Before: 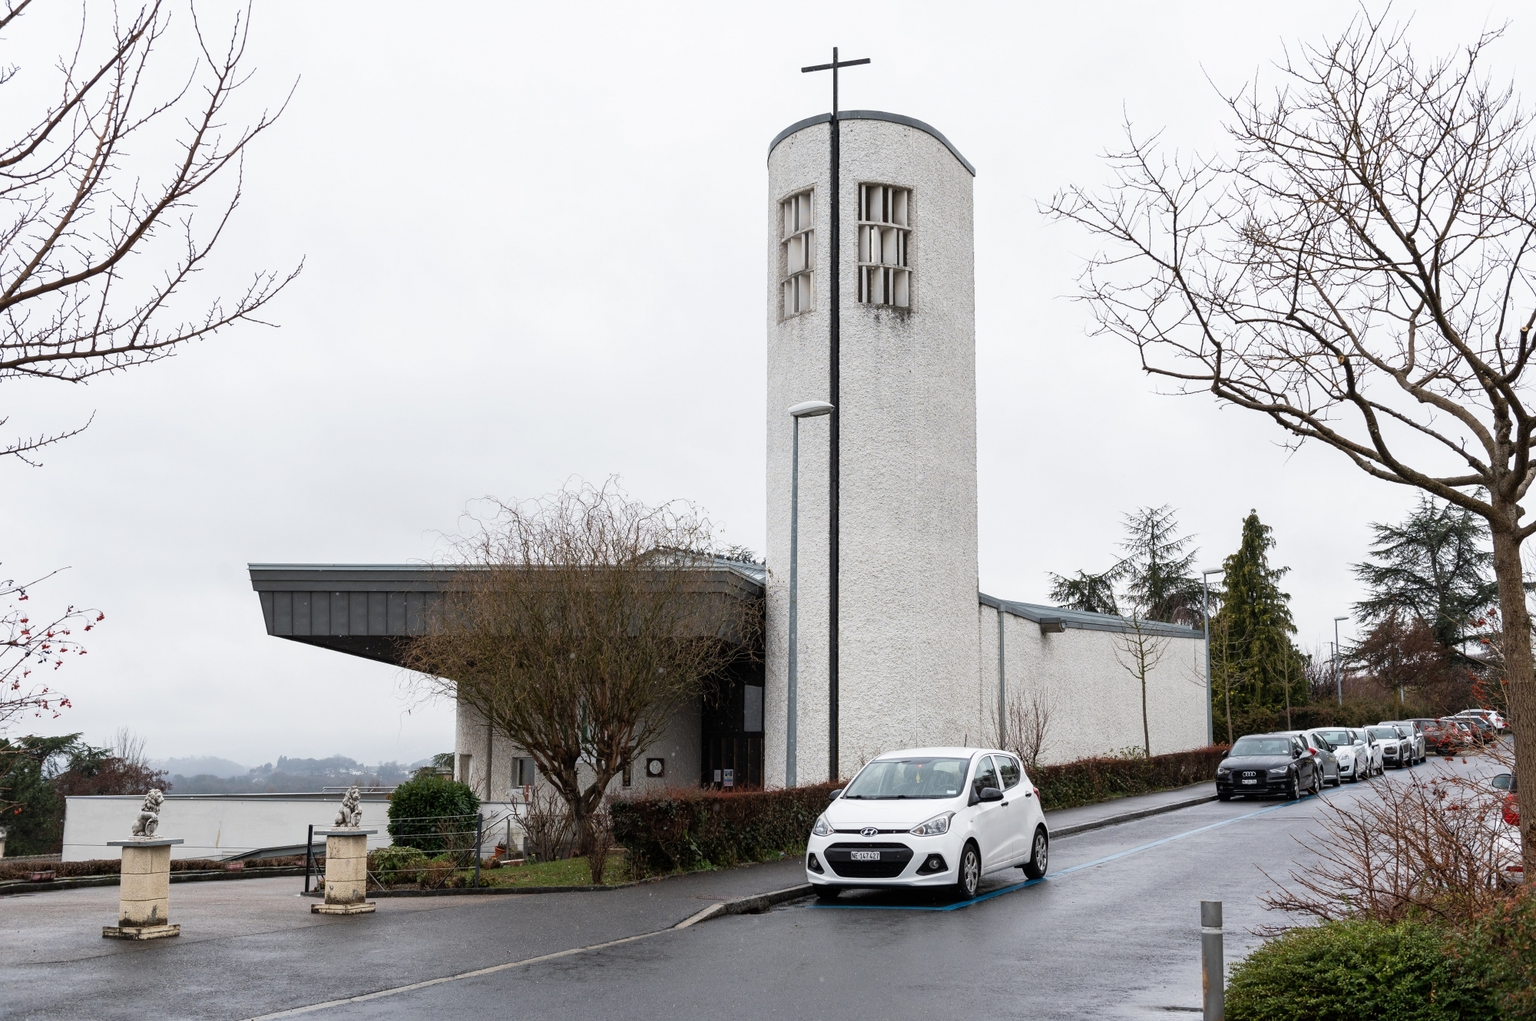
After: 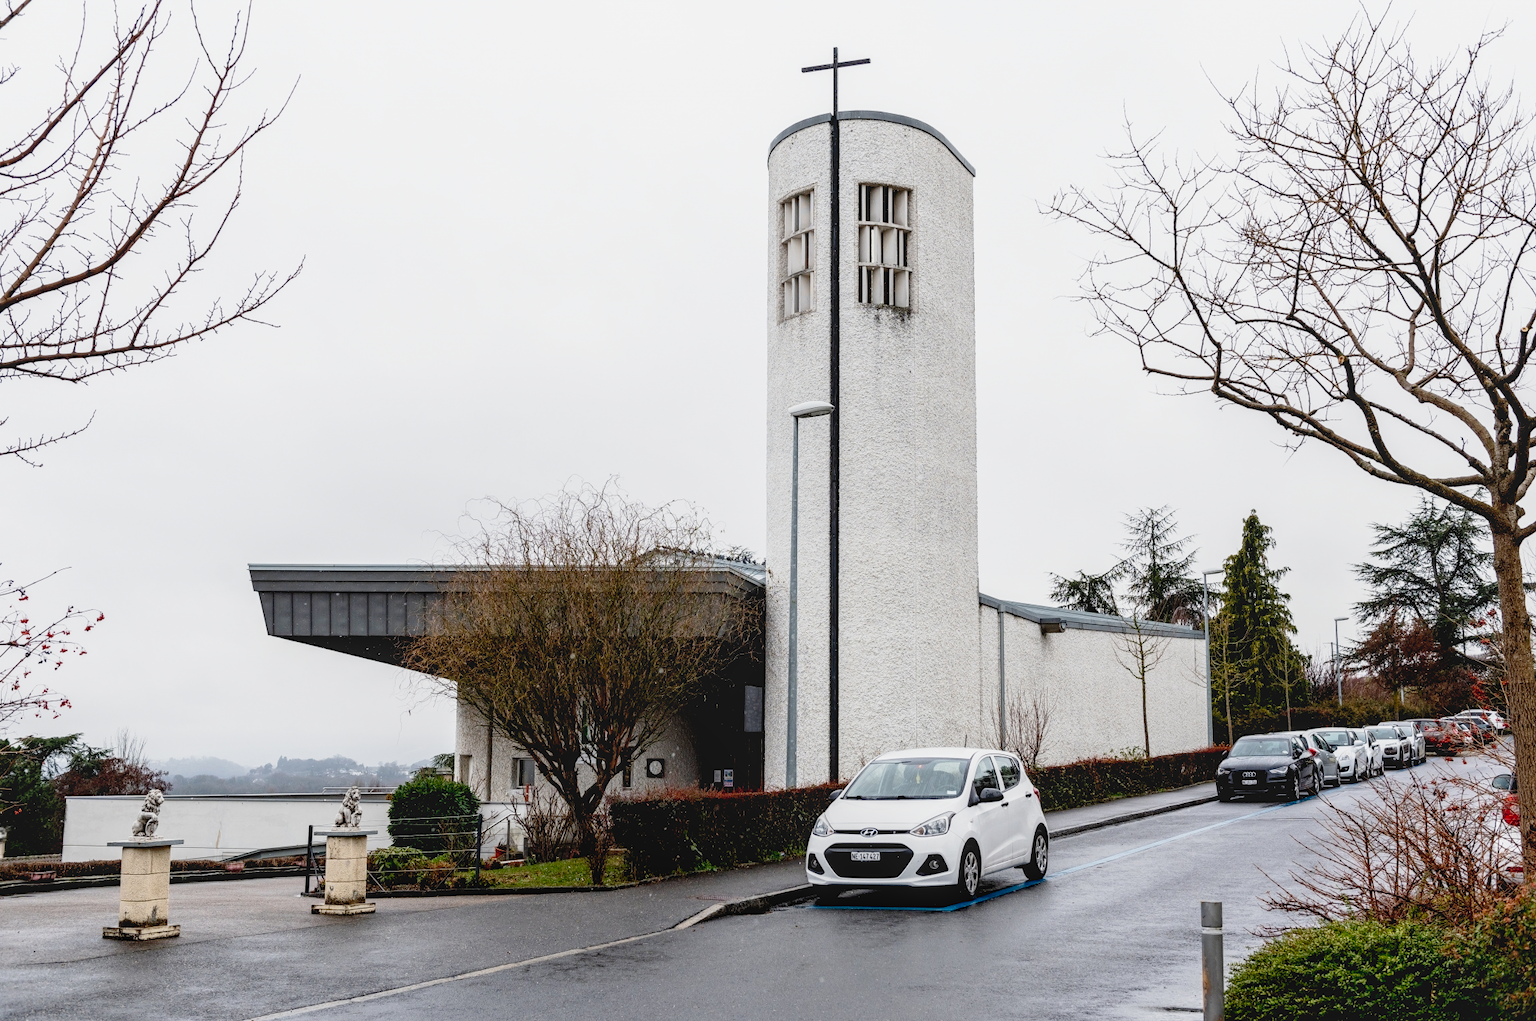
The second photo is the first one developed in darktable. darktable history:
tone equalizer: -7 EV 0.109 EV, edges refinement/feathering 500, mask exposure compensation -1.57 EV, preserve details no
local contrast: detail 113%
exposure: black level correction 0.017, exposure -0.005 EV, compensate highlight preservation false
tone curve: curves: ch0 [(0, 0.021) (0.049, 0.044) (0.152, 0.14) (0.328, 0.377) (0.473, 0.543) (0.641, 0.705) (0.85, 0.894) (1, 0.969)]; ch1 [(0, 0) (0.302, 0.331) (0.427, 0.433) (0.472, 0.47) (0.502, 0.503) (0.527, 0.521) (0.564, 0.58) (0.614, 0.626) (0.677, 0.701) (0.859, 0.885) (1, 1)]; ch2 [(0, 0) (0.33, 0.301) (0.447, 0.44) (0.487, 0.496) (0.502, 0.516) (0.535, 0.563) (0.565, 0.593) (0.618, 0.628) (1, 1)], preserve colors none
